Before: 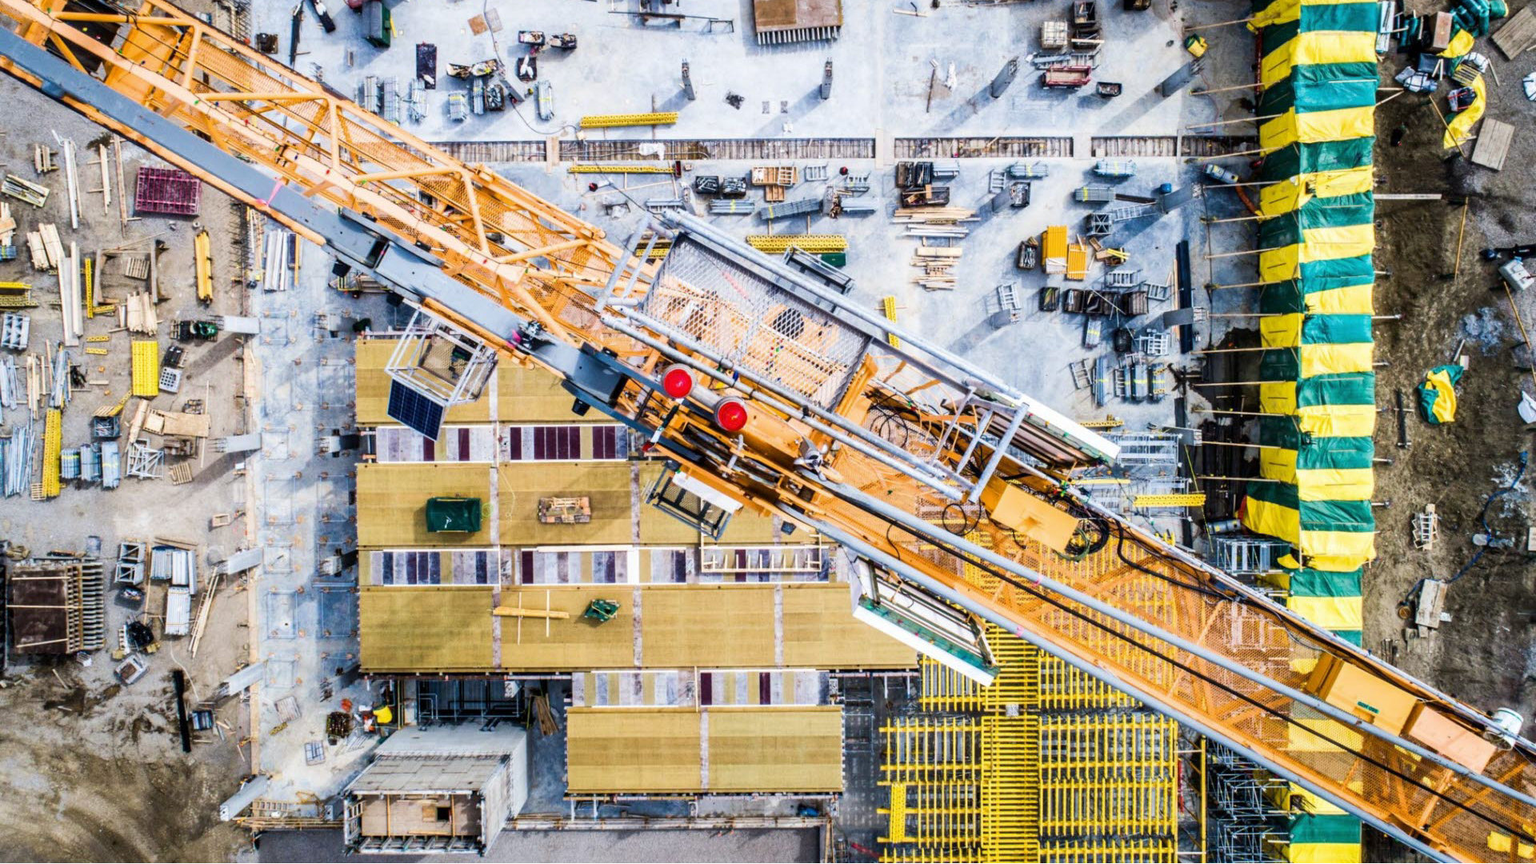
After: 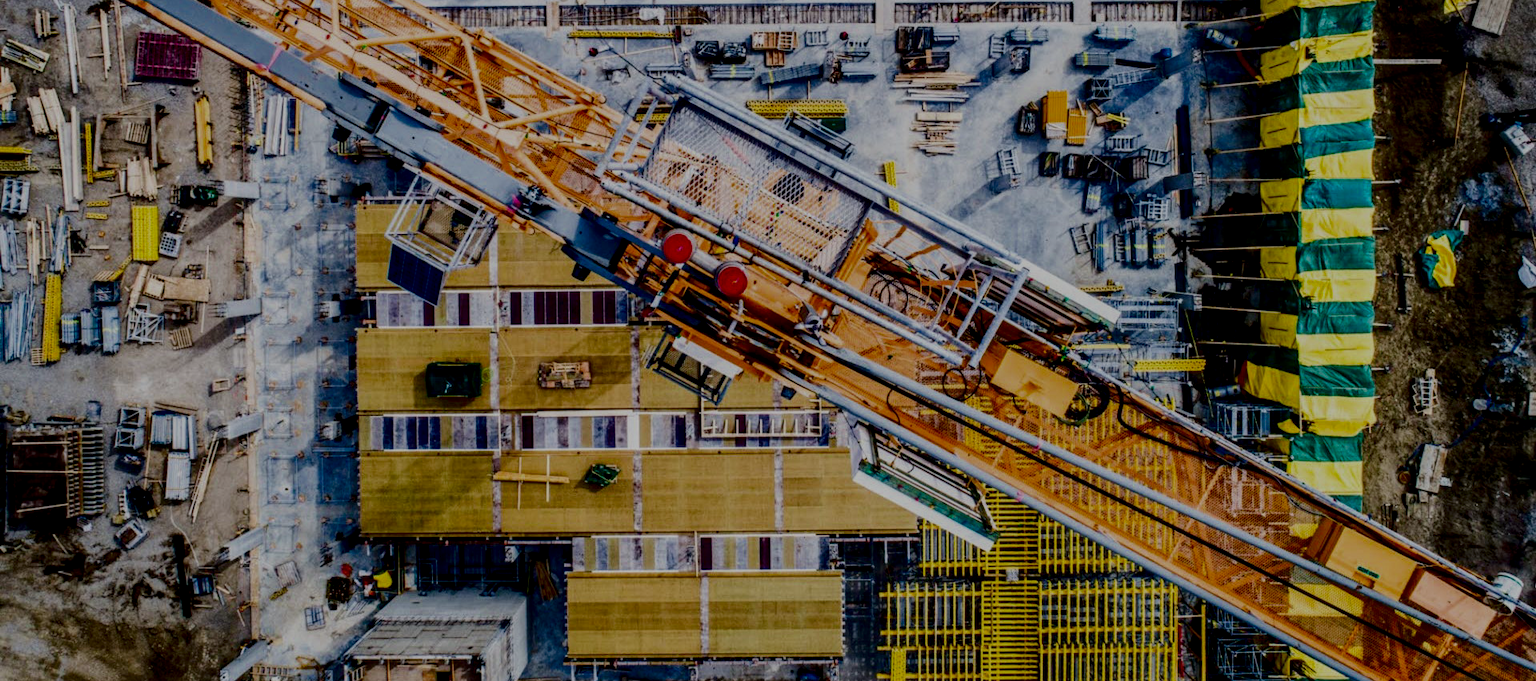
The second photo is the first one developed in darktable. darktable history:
filmic rgb: black relative exposure -7.43 EV, white relative exposure 4.85 EV, hardness 3.4
crop and rotate: top 15.699%, bottom 5.356%
contrast brightness saturation: contrast 0.092, brightness -0.598, saturation 0.173
local contrast: on, module defaults
